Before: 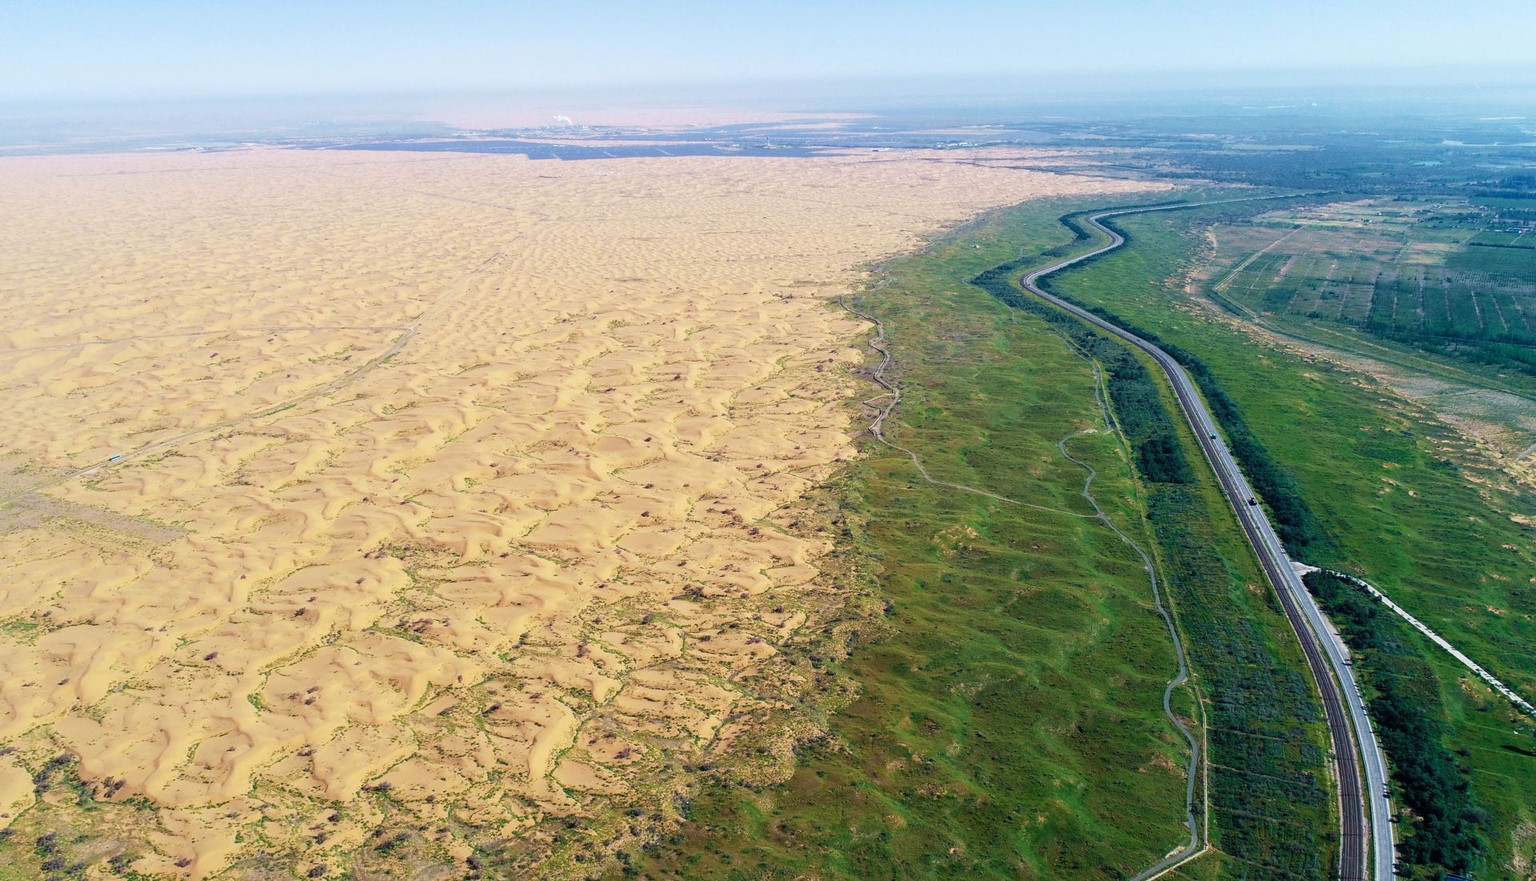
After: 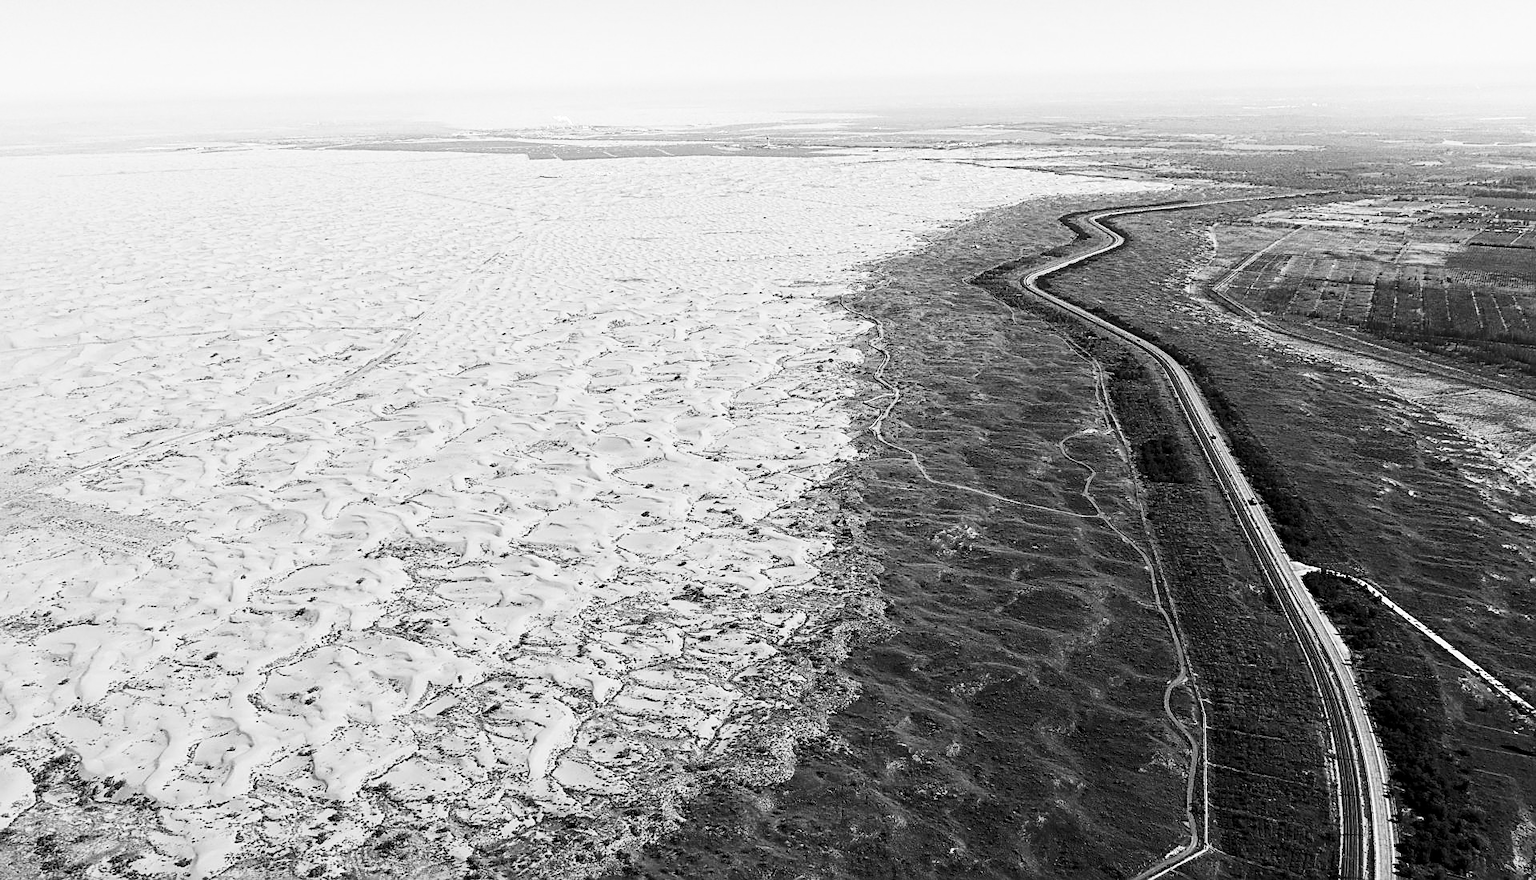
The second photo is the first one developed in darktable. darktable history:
sharpen: on, module defaults
local contrast: mode bilateral grid, contrast 20, coarseness 50, detail 120%, midtone range 0.2
color calibration: output gray [0.267, 0.423, 0.261, 0], illuminant same as pipeline (D50), adaptation none (bypass)
haze removal: compatibility mode true, adaptive false
contrast brightness saturation: contrast 0.39, brightness 0.1
